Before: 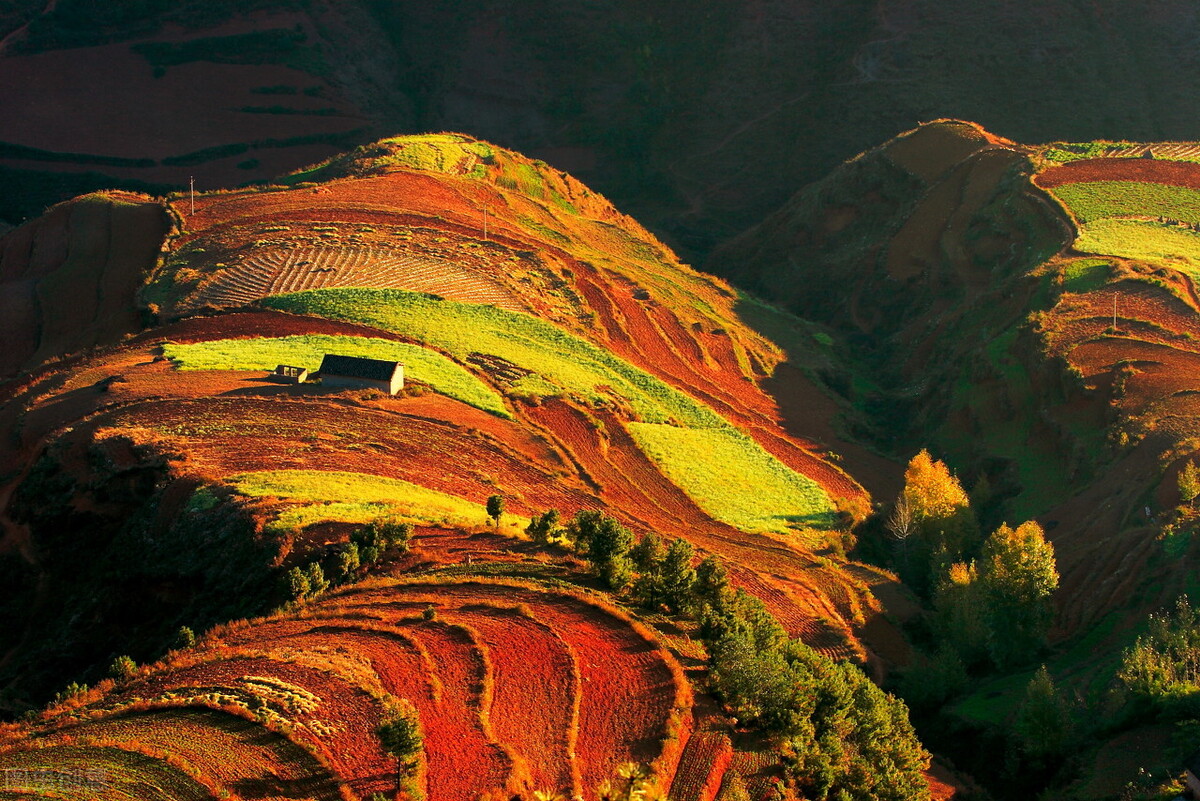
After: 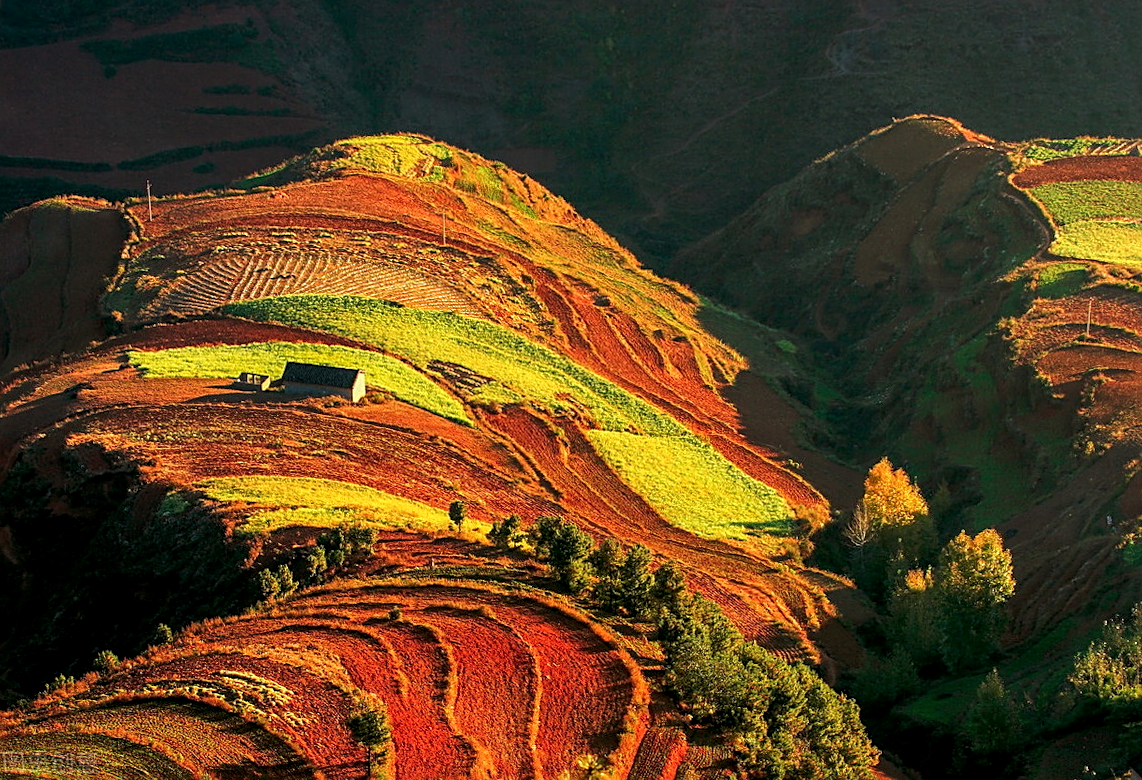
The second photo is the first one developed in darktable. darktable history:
local contrast: detail 130%
sharpen: on, module defaults
rotate and perspective: rotation 0.074°, lens shift (vertical) 0.096, lens shift (horizontal) -0.041, crop left 0.043, crop right 0.952, crop top 0.024, crop bottom 0.979
